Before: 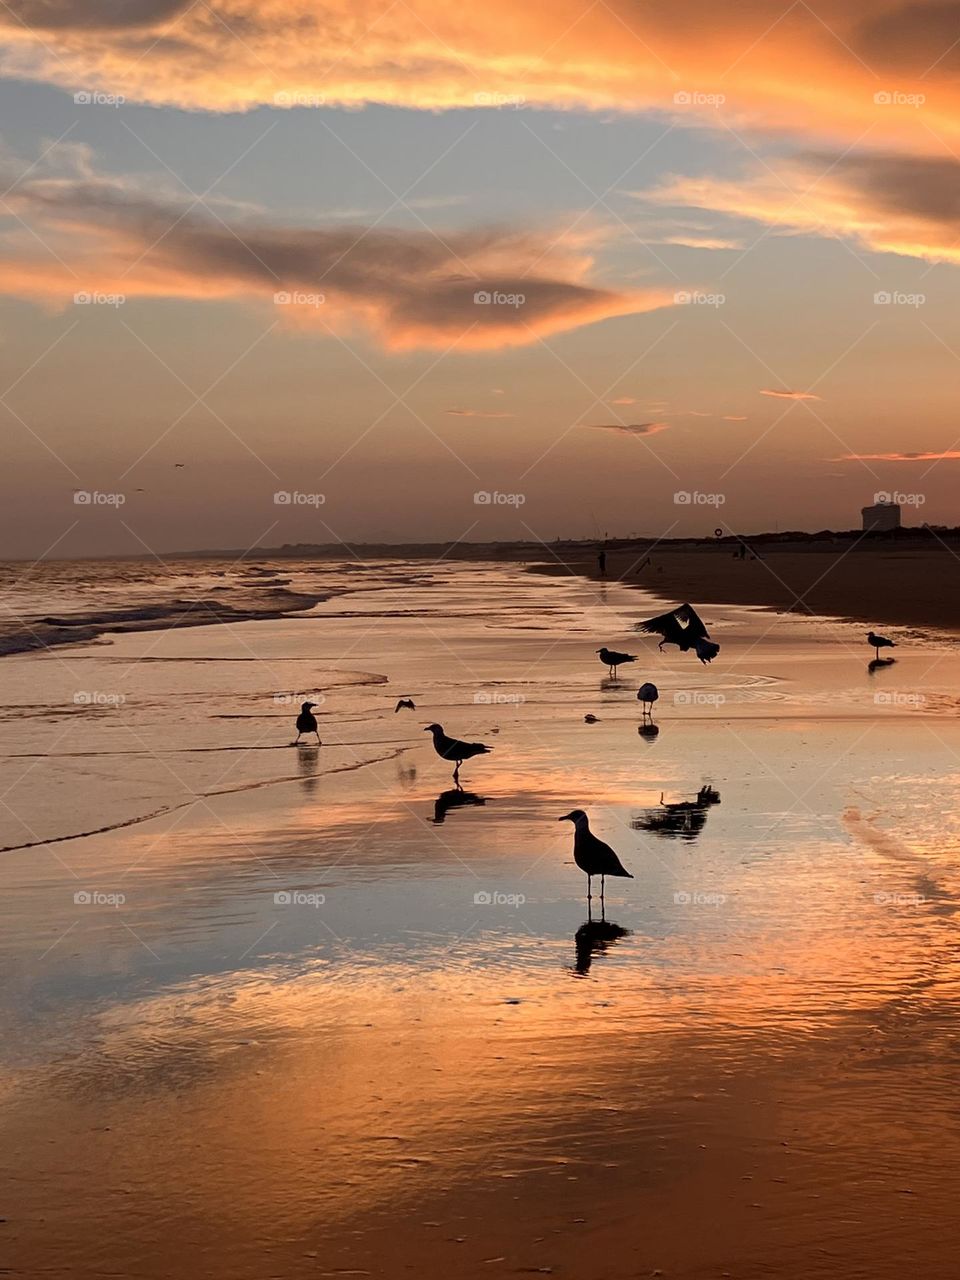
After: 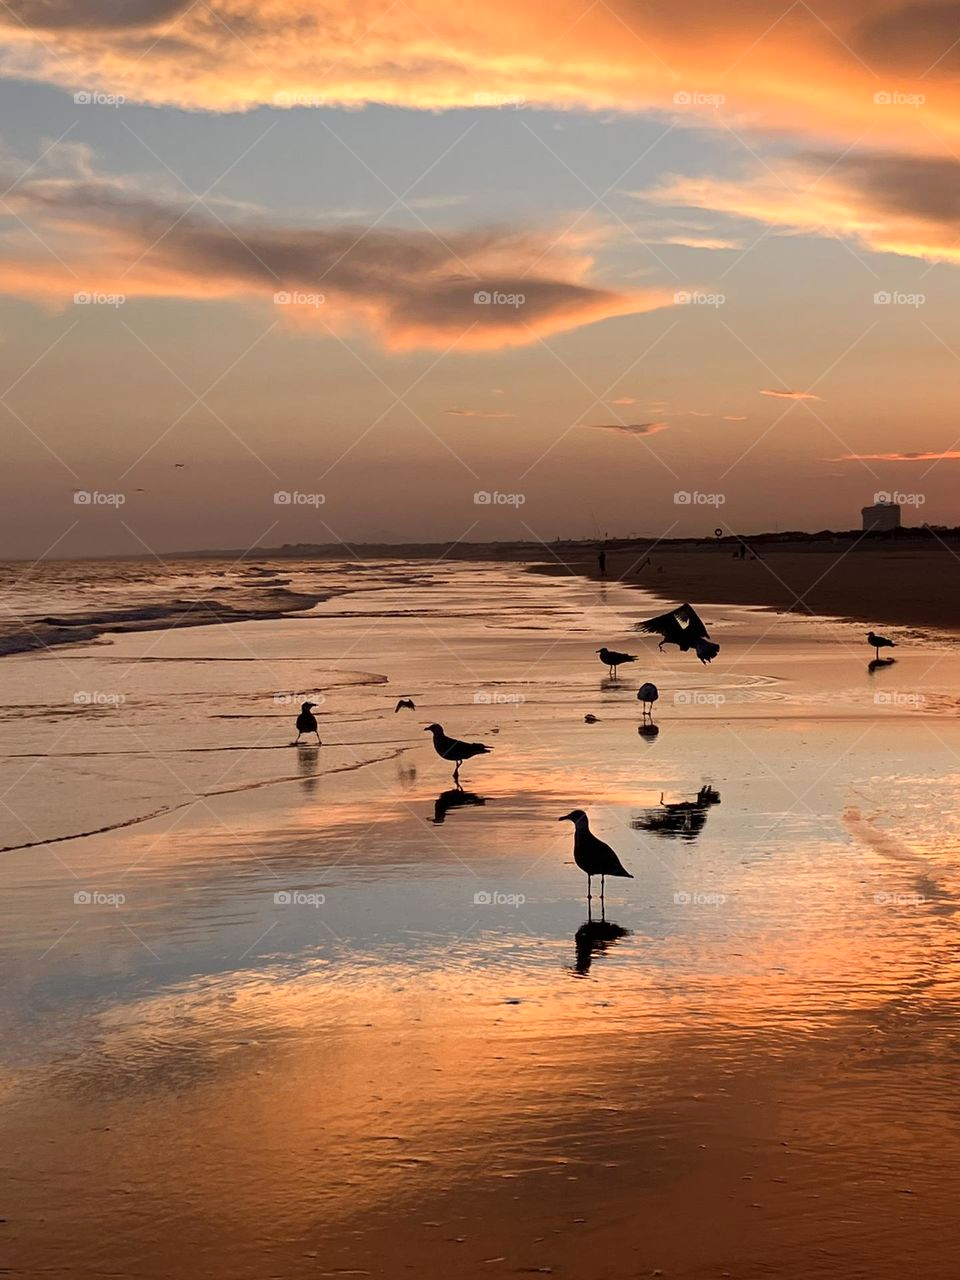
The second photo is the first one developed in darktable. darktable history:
exposure: exposure 0.125 EV, compensate highlight preservation false
